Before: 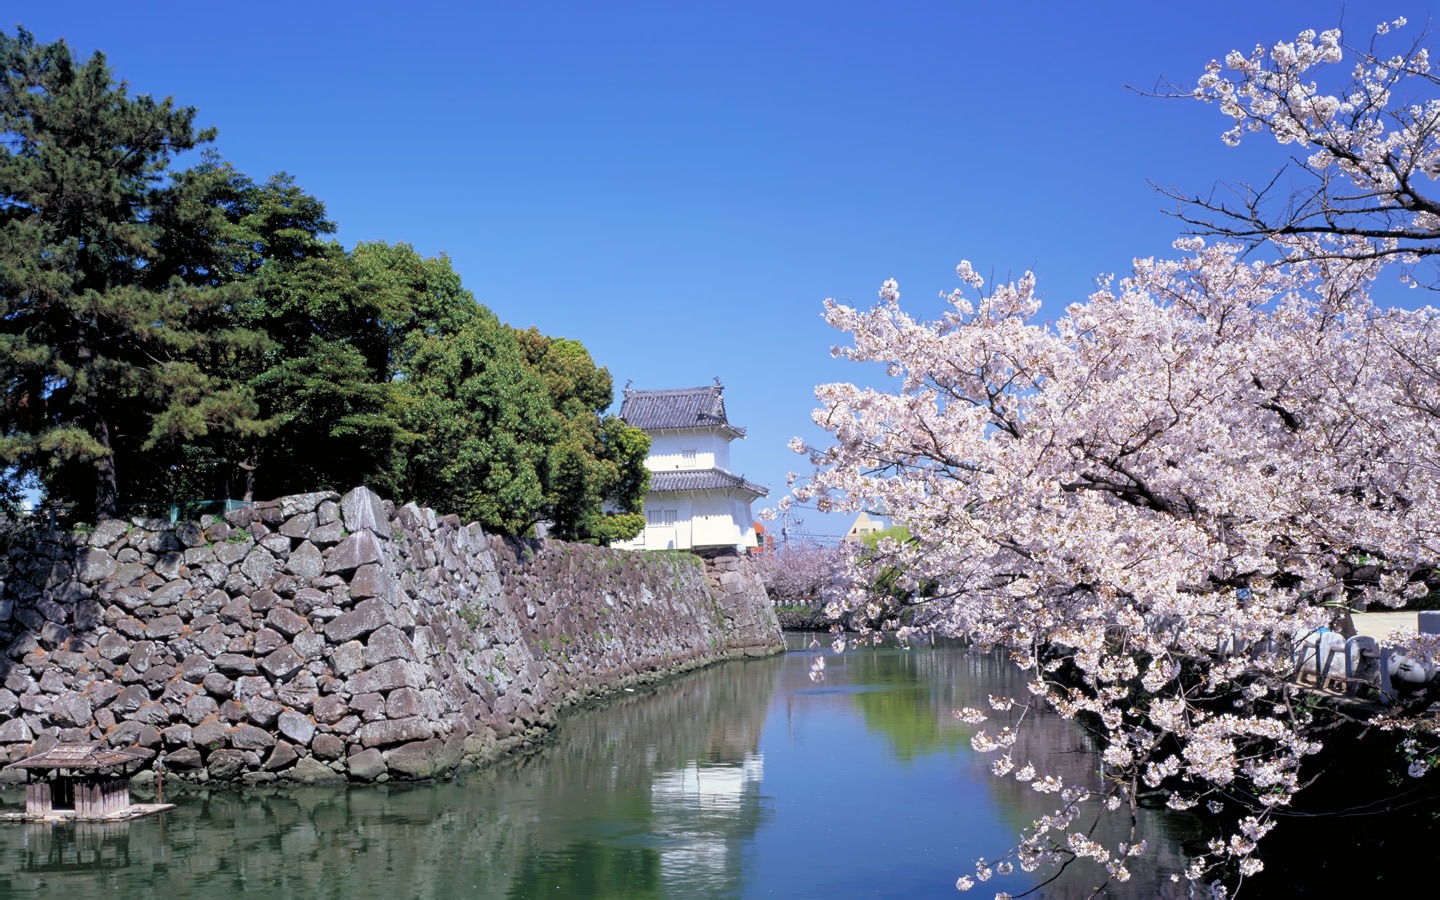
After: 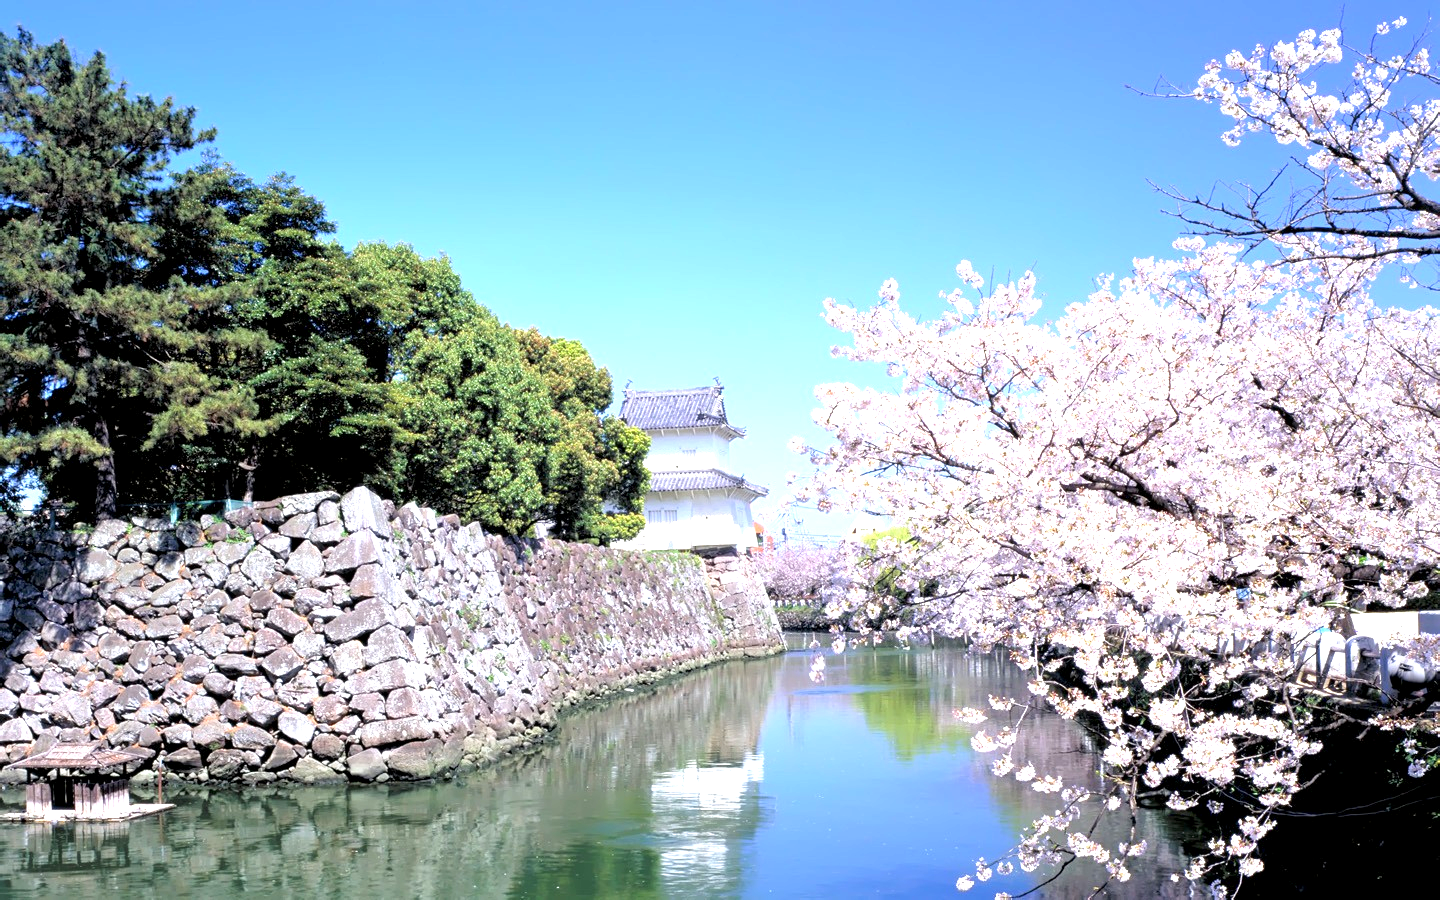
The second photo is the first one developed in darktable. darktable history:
exposure: black level correction 0.001, exposure 1.317 EV, compensate highlight preservation false
